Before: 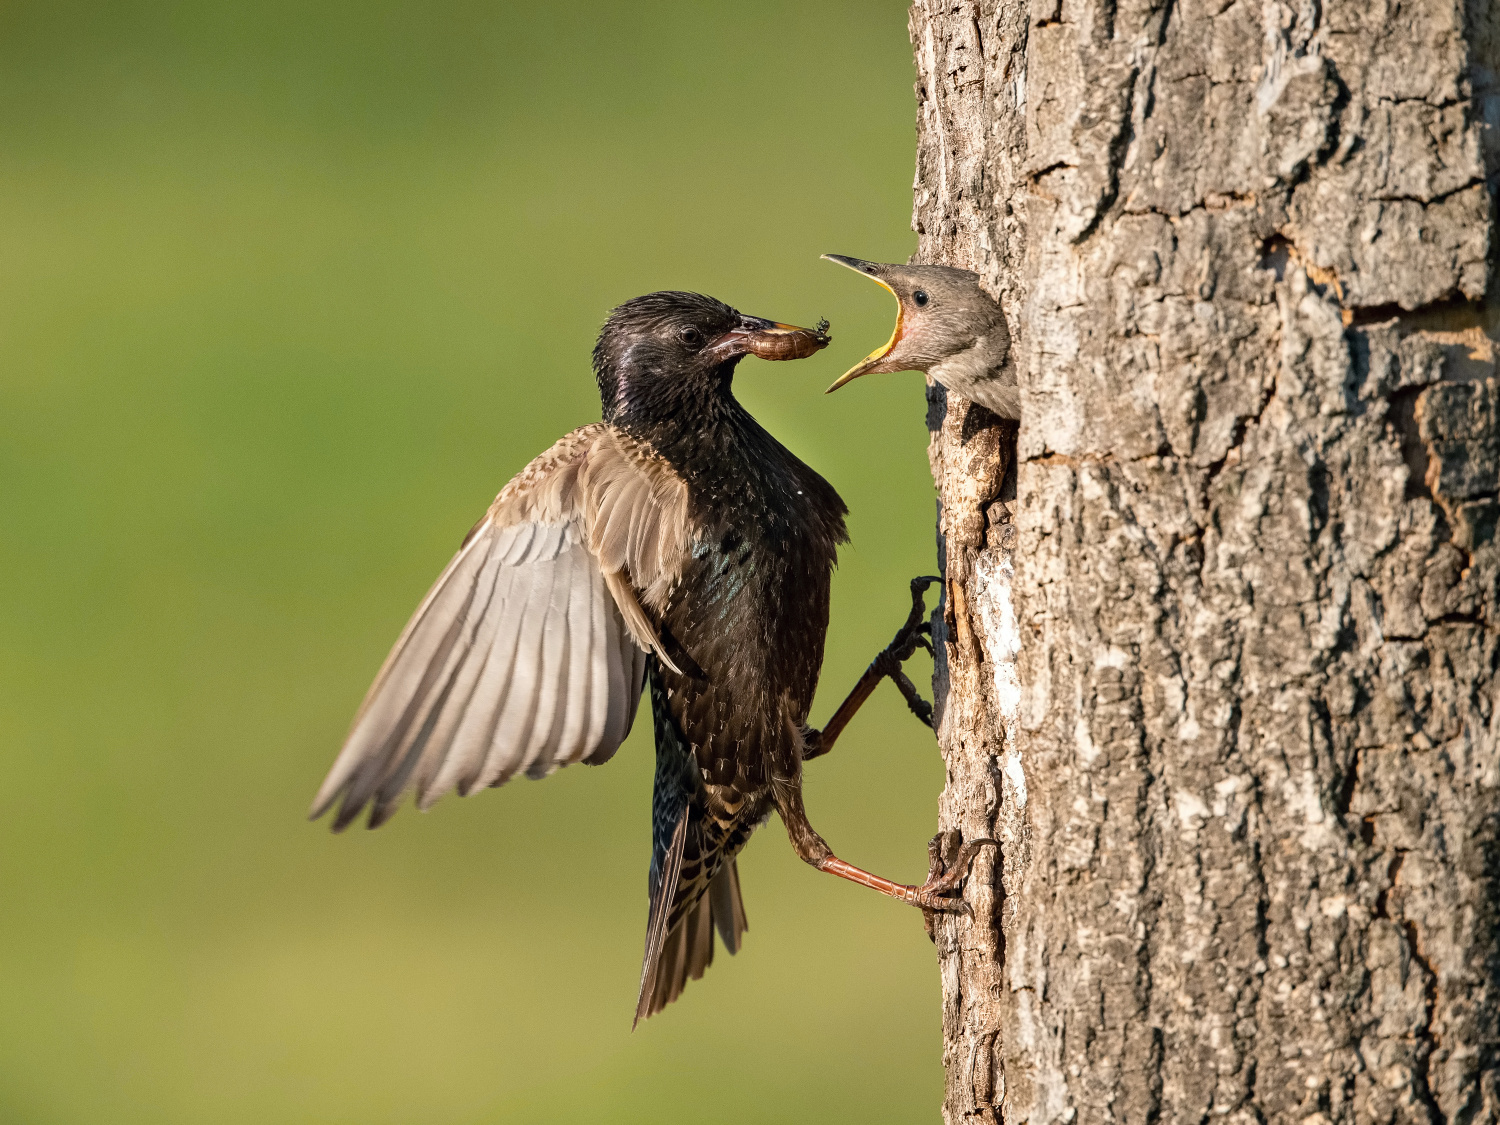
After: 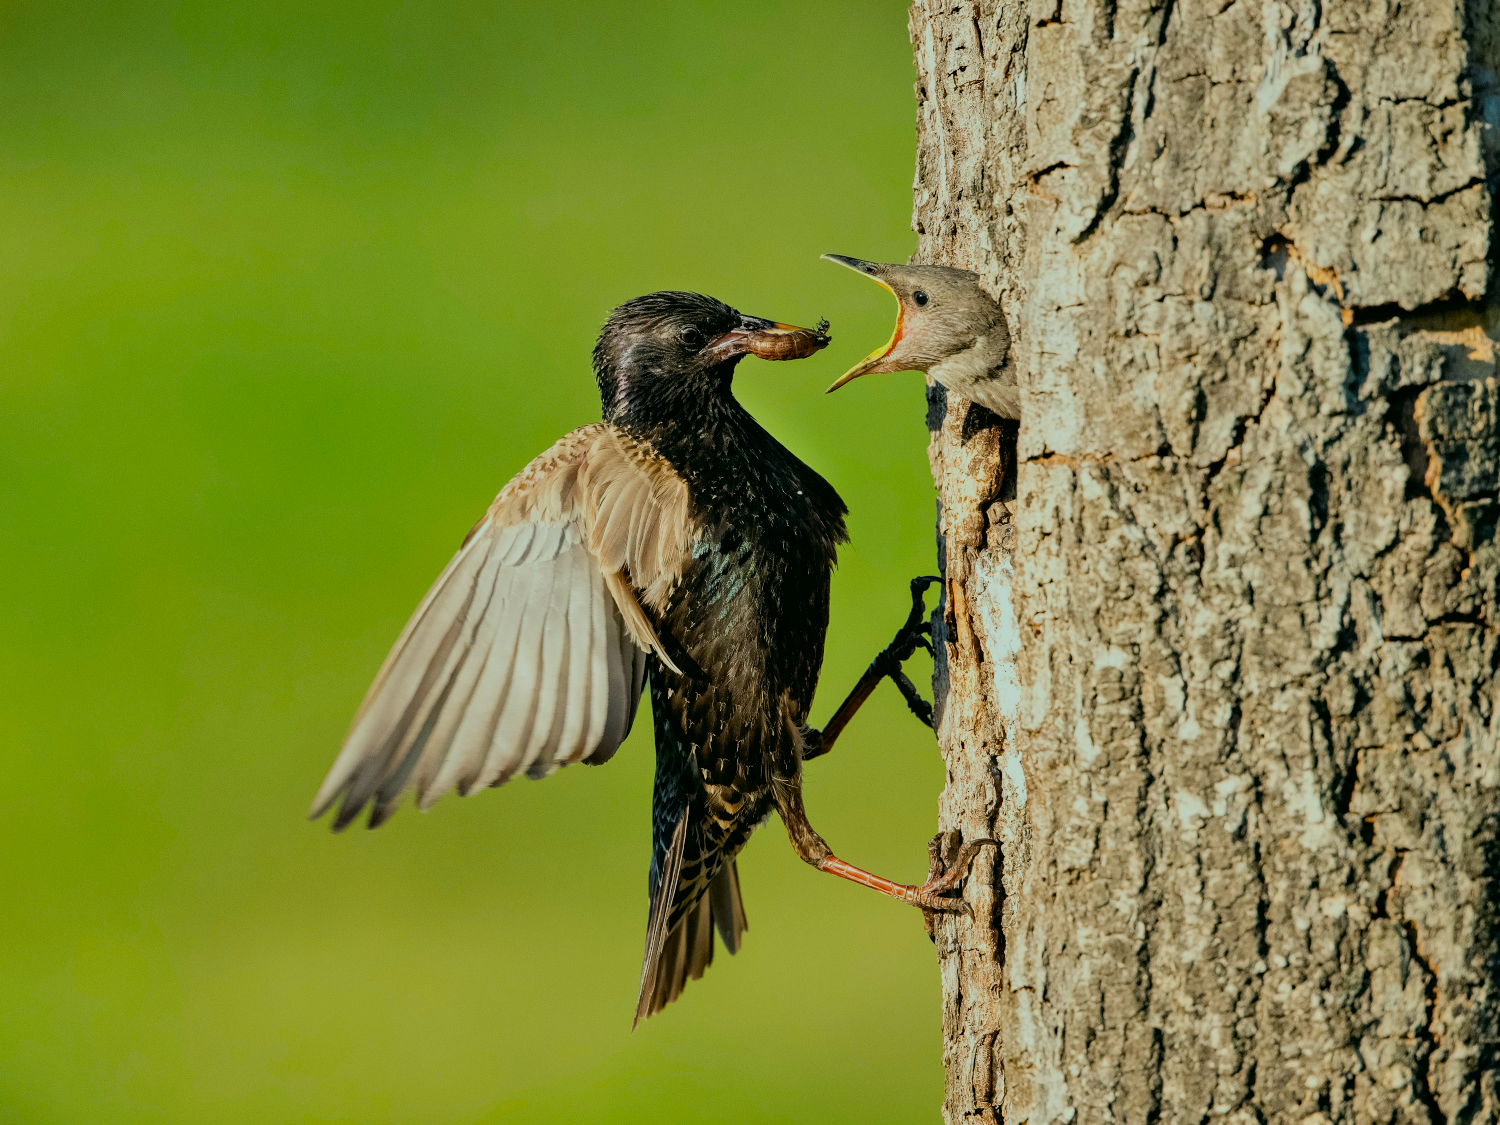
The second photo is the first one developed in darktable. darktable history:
color correction: highlights a* -7.33, highlights b* 1.26, shadows a* -3.55, saturation 1.4
filmic rgb: black relative exposure -7.32 EV, white relative exposure 5.09 EV, hardness 3.2
shadows and highlights: low approximation 0.01, soften with gaussian
